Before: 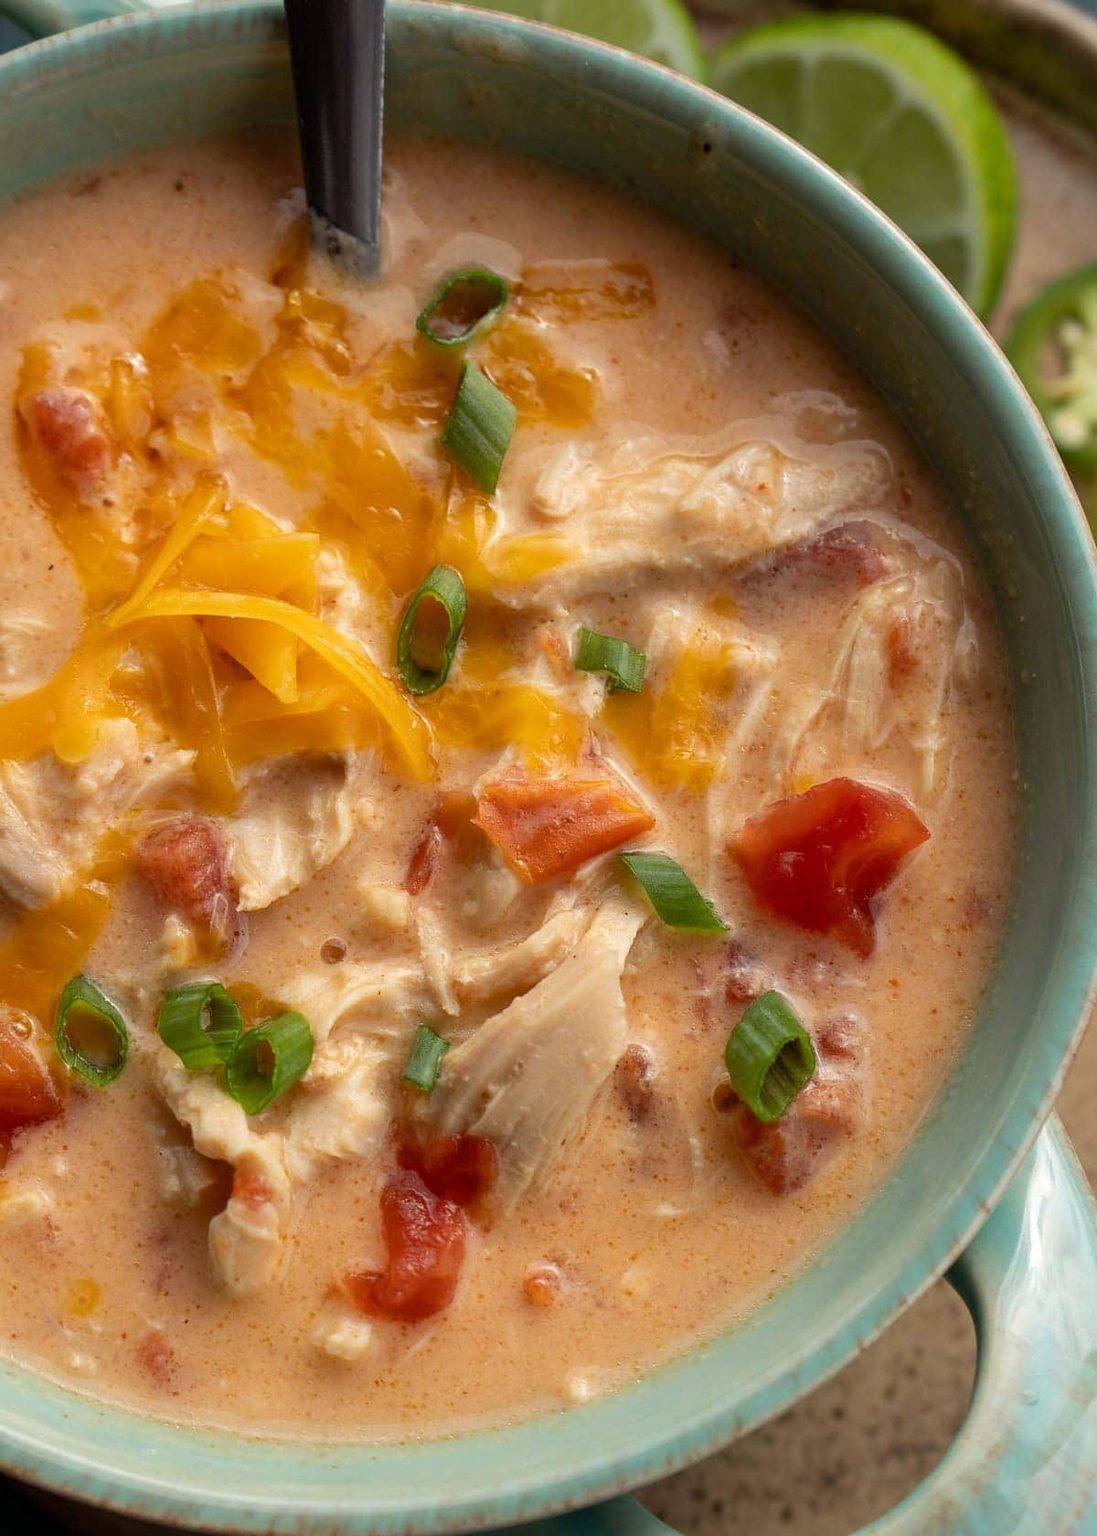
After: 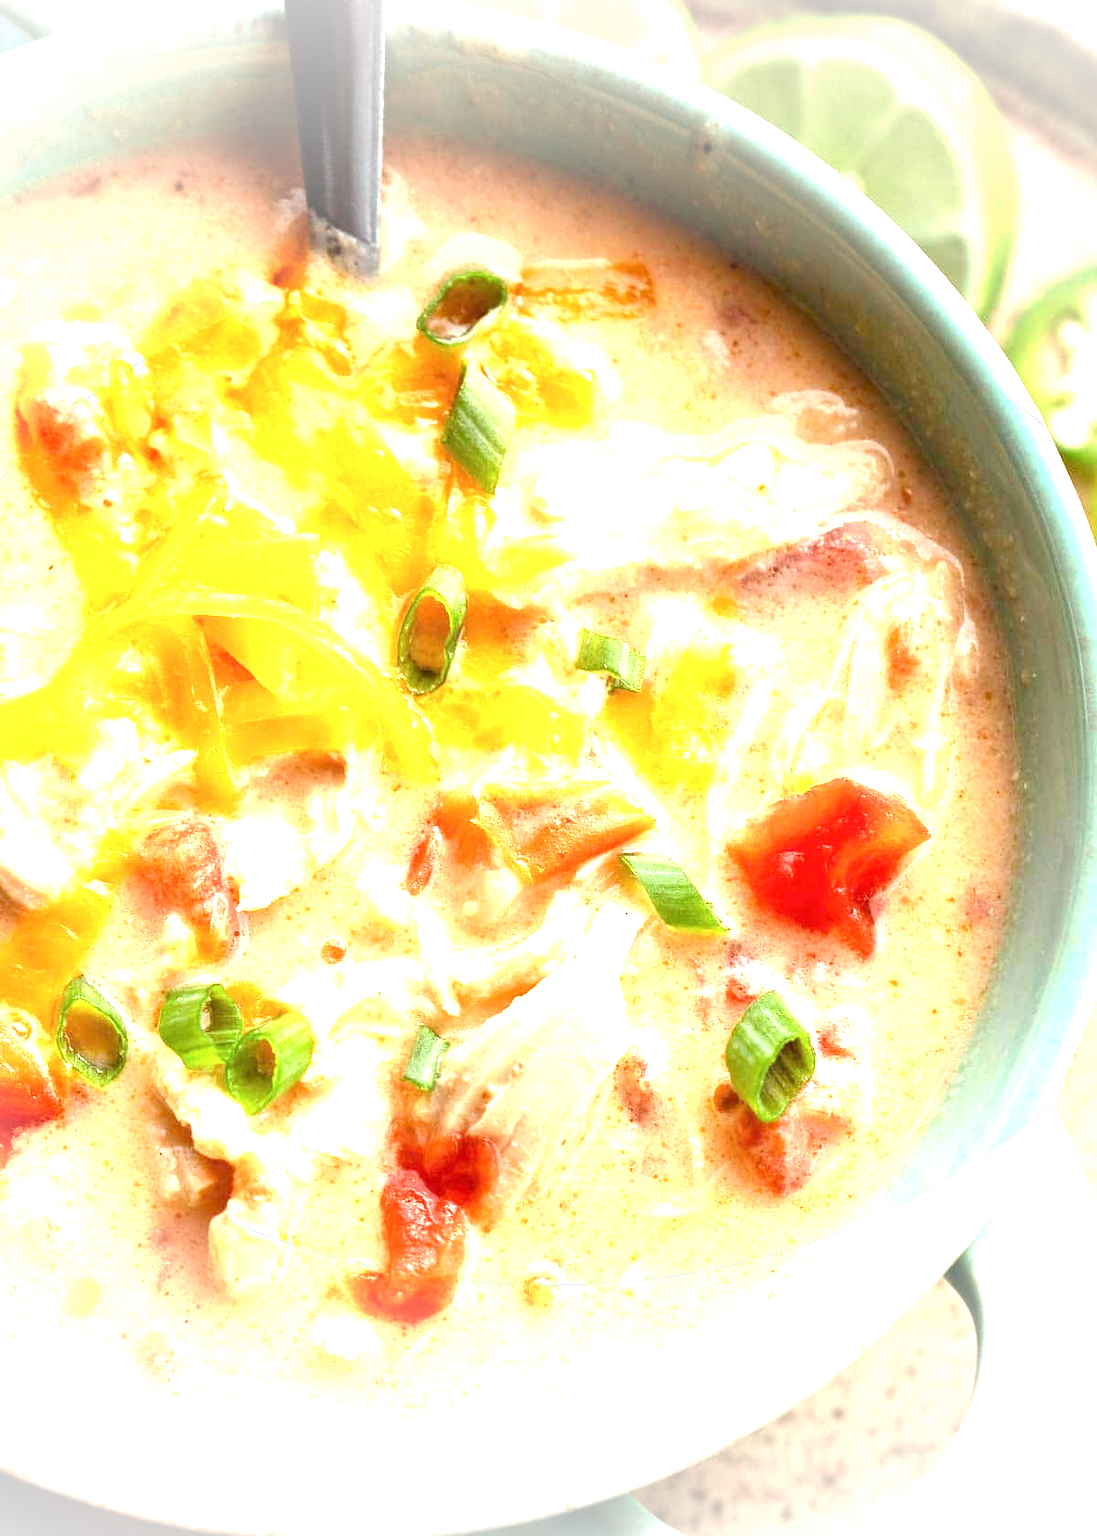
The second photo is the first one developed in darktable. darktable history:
exposure: black level correction 0, exposure 2.378 EV, compensate exposure bias true, compensate highlight preservation false
color correction: highlights a* -4.87, highlights b* -3.52, shadows a* 4.07, shadows b* 4.11
vignetting: fall-off start 85.96%, fall-off radius 80.92%, brightness 0.985, saturation -0.494, width/height ratio 1.219, unbound false
